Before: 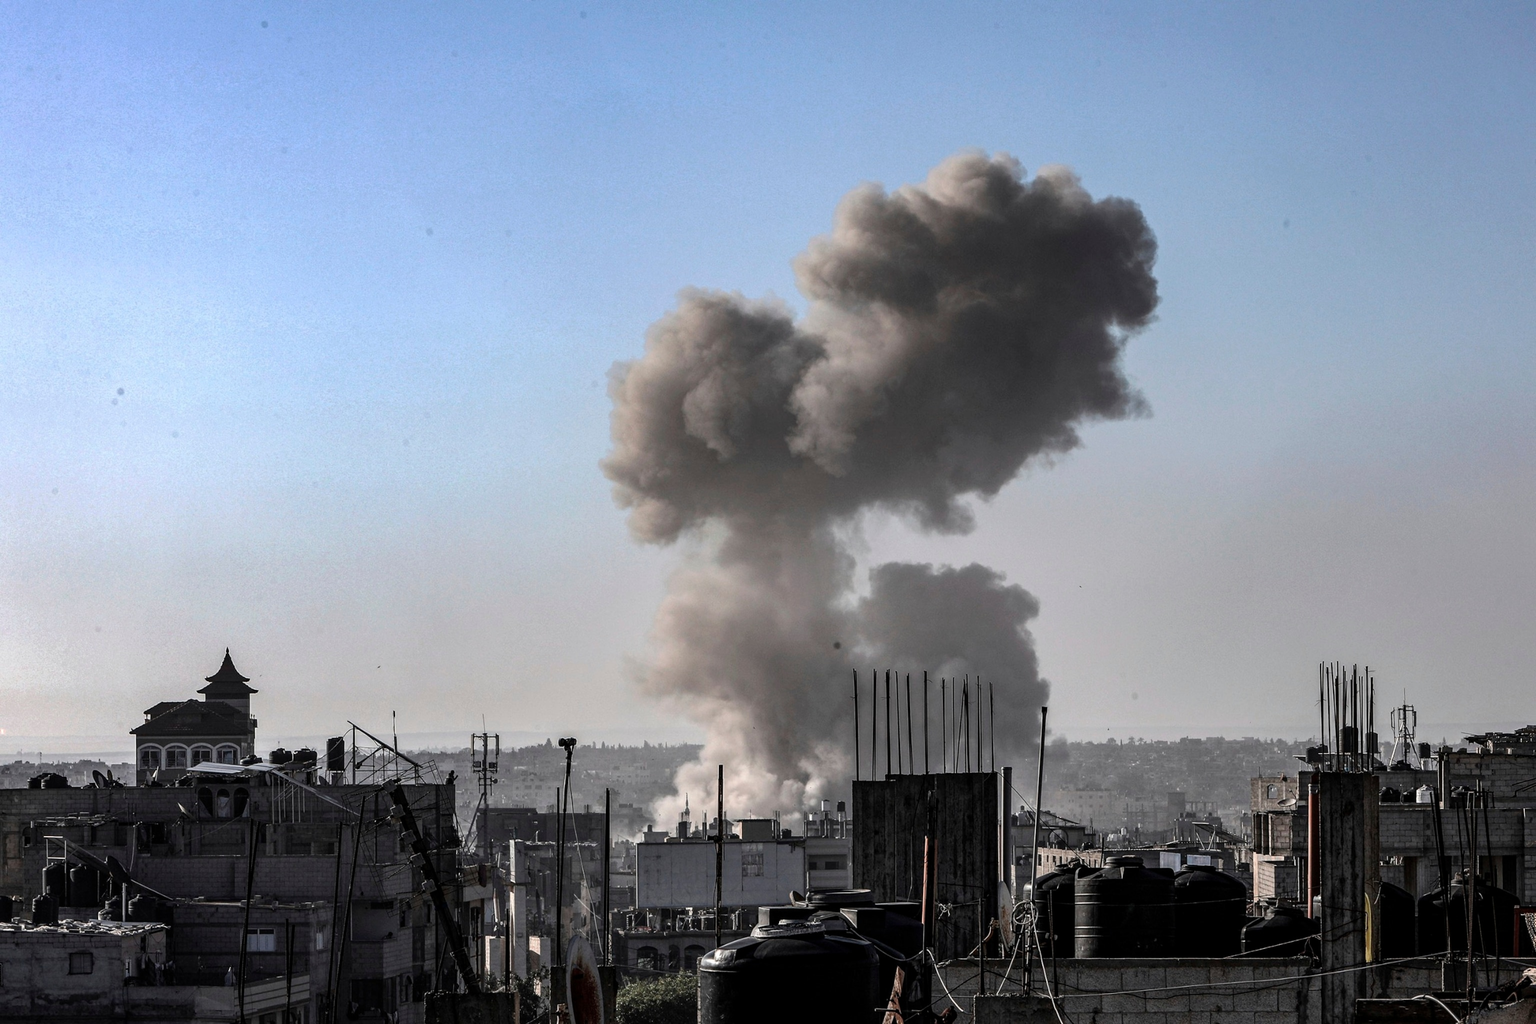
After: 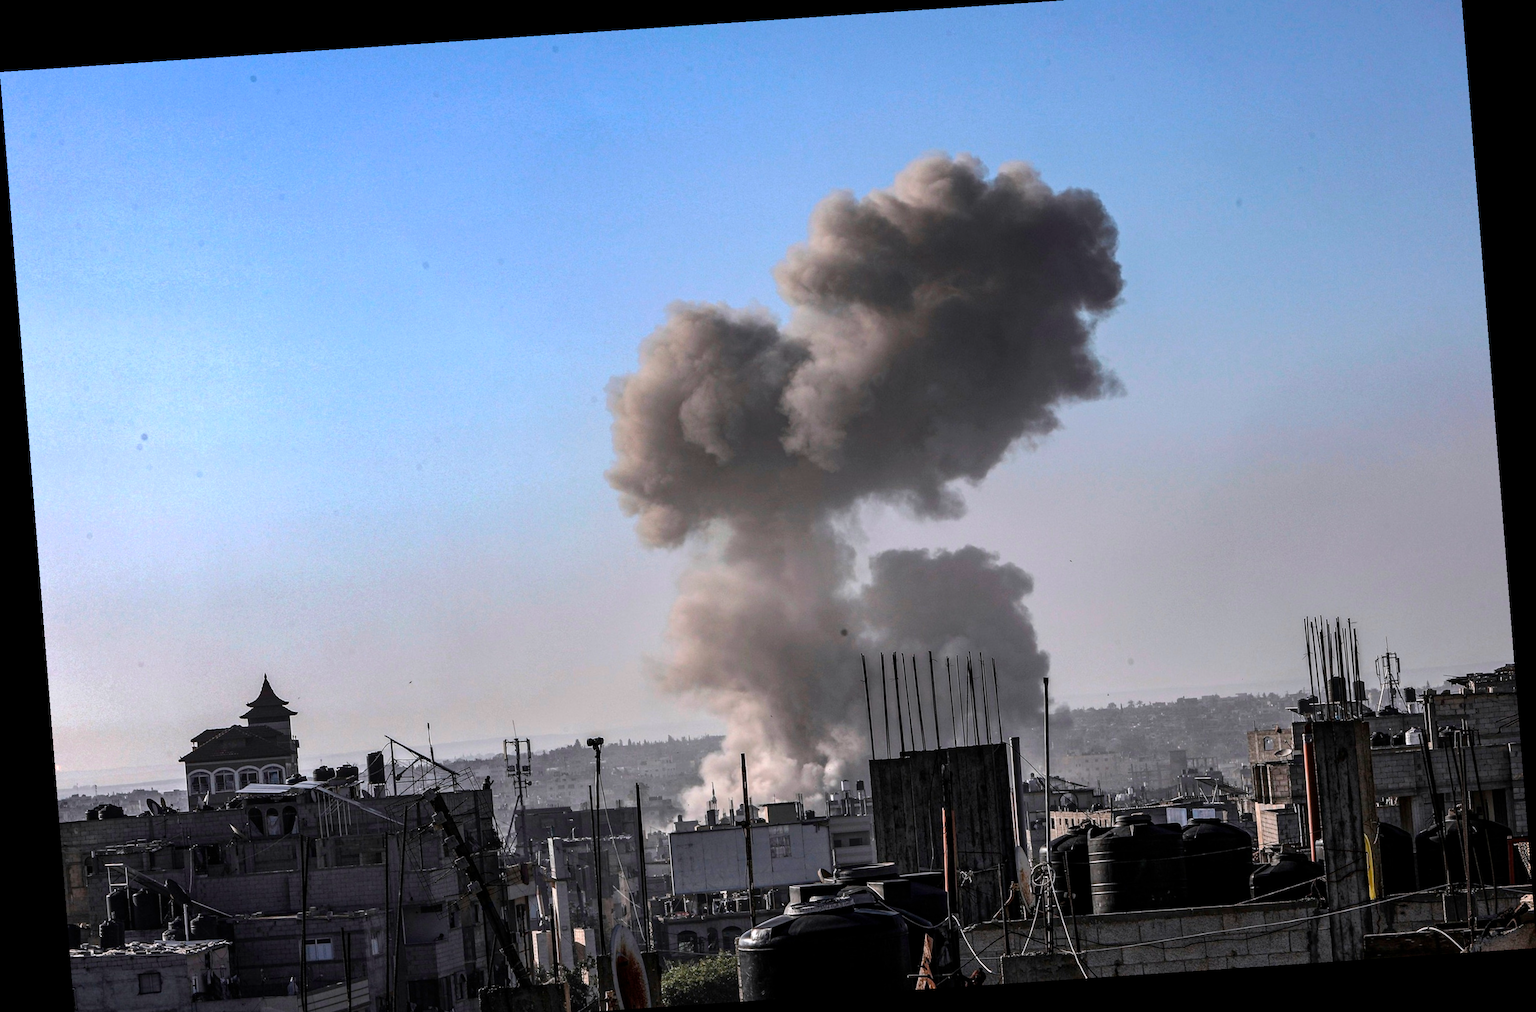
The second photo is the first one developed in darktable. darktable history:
color balance rgb: linear chroma grading › global chroma 15%, perceptual saturation grading › global saturation 30%
crop and rotate: top 2.479%, bottom 3.018%
white balance: red 1.004, blue 1.024
rotate and perspective: rotation -4.2°, shear 0.006, automatic cropping off
